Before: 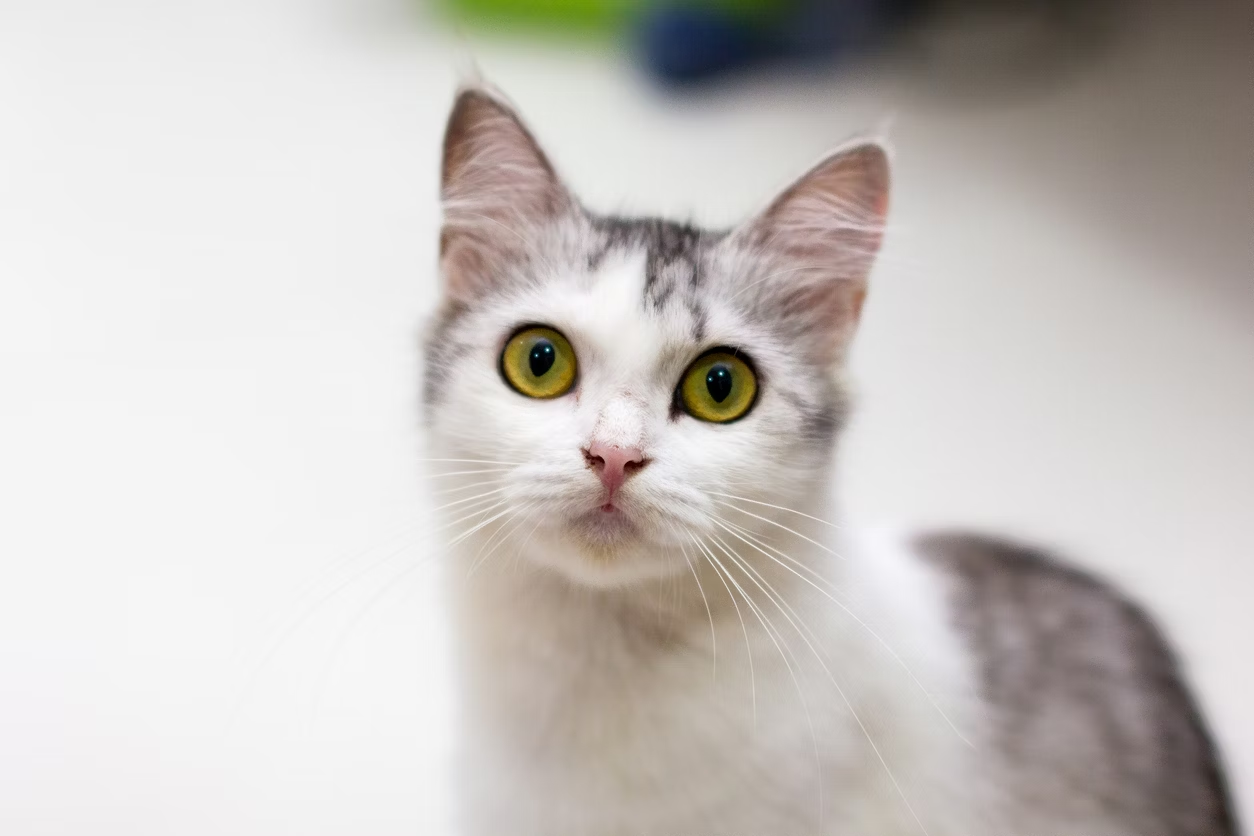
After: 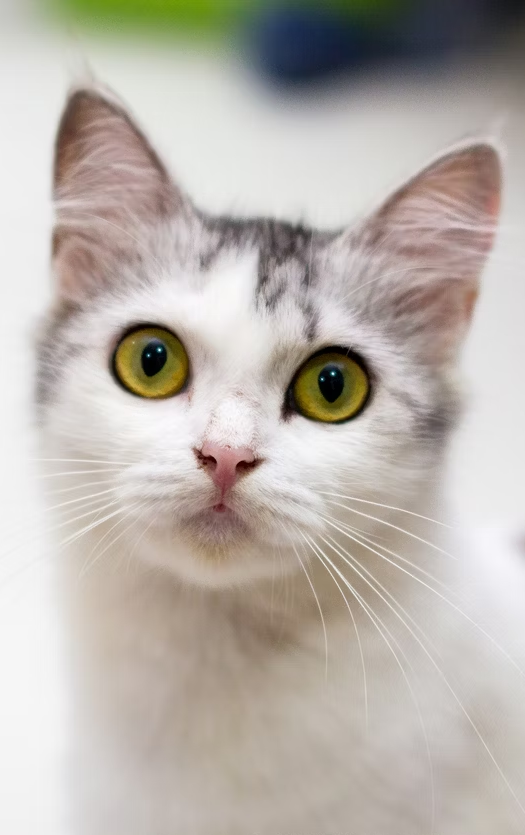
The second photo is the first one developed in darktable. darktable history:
crop: left 30.959%, right 27.163%
